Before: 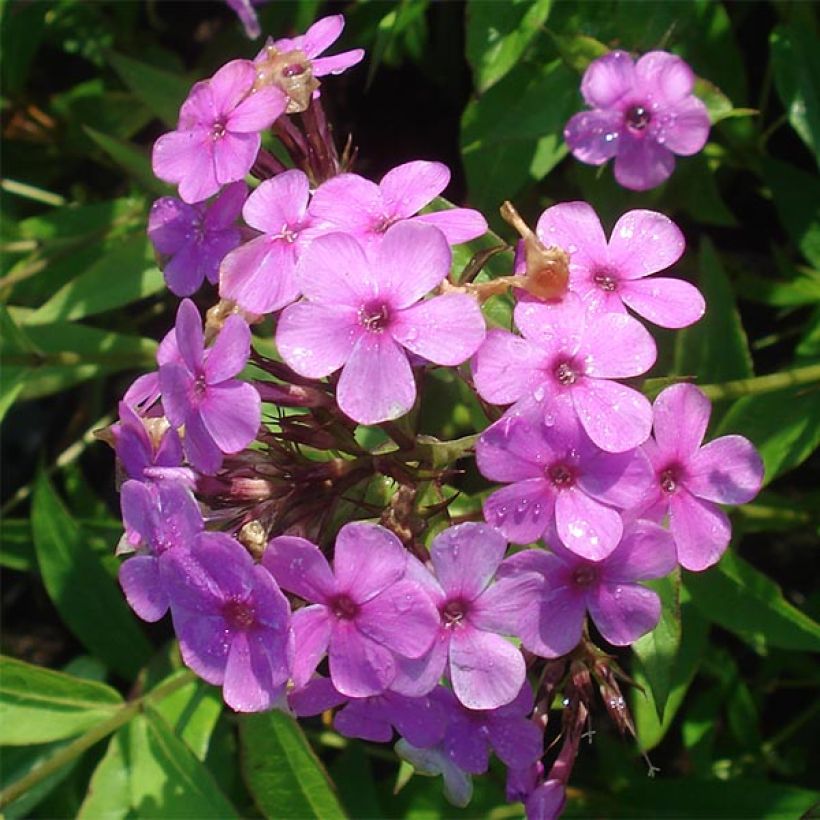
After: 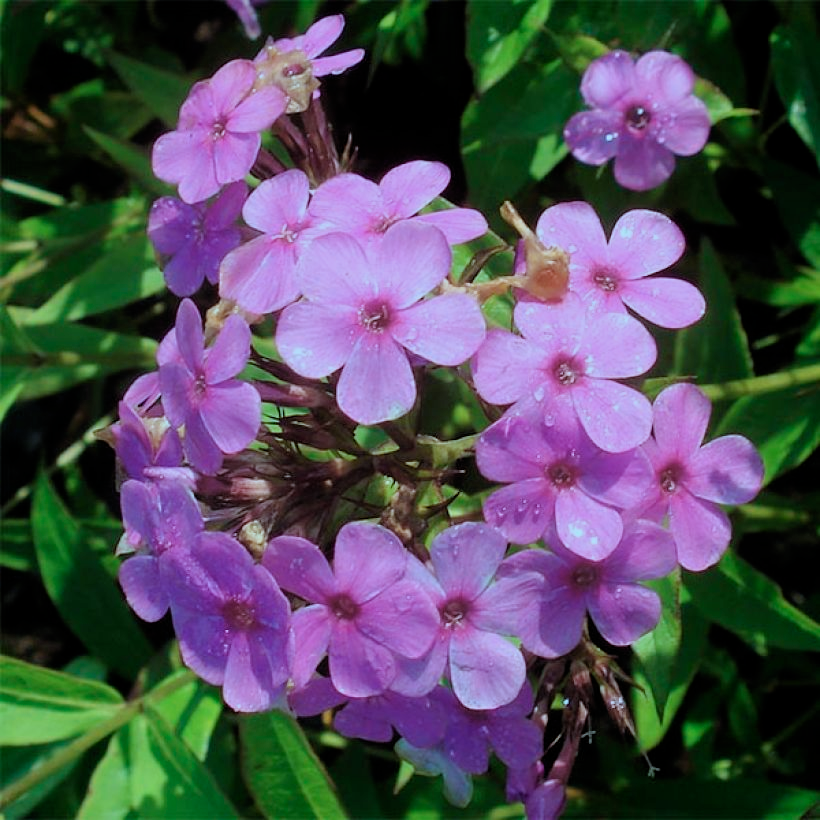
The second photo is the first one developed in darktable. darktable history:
filmic rgb: middle gray luminance 18.31%, black relative exposure -8.95 EV, white relative exposure 3.72 EV, target black luminance 0%, hardness 4.86, latitude 68.13%, contrast 0.945, highlights saturation mix 18.51%, shadows ↔ highlights balance 21.39%
exposure: compensate exposure bias true, compensate highlight preservation false
color correction: highlights a* -12.09, highlights b* -15.18
color zones: curves: ch0 [(0, 0.48) (0.209, 0.398) (0.305, 0.332) (0.429, 0.493) (0.571, 0.5) (0.714, 0.5) (0.857, 0.5) (1, 0.48)]; ch1 [(0, 0.736) (0.143, 0.625) (0.225, 0.371) (0.429, 0.256) (0.571, 0.241) (0.714, 0.213) (0.857, 0.48) (1, 0.736)]; ch2 [(0, 0.448) (0.143, 0.498) (0.286, 0.5) (0.429, 0.5) (0.571, 0.5) (0.714, 0.5) (0.857, 0.5) (1, 0.448)], mix -137.2%
